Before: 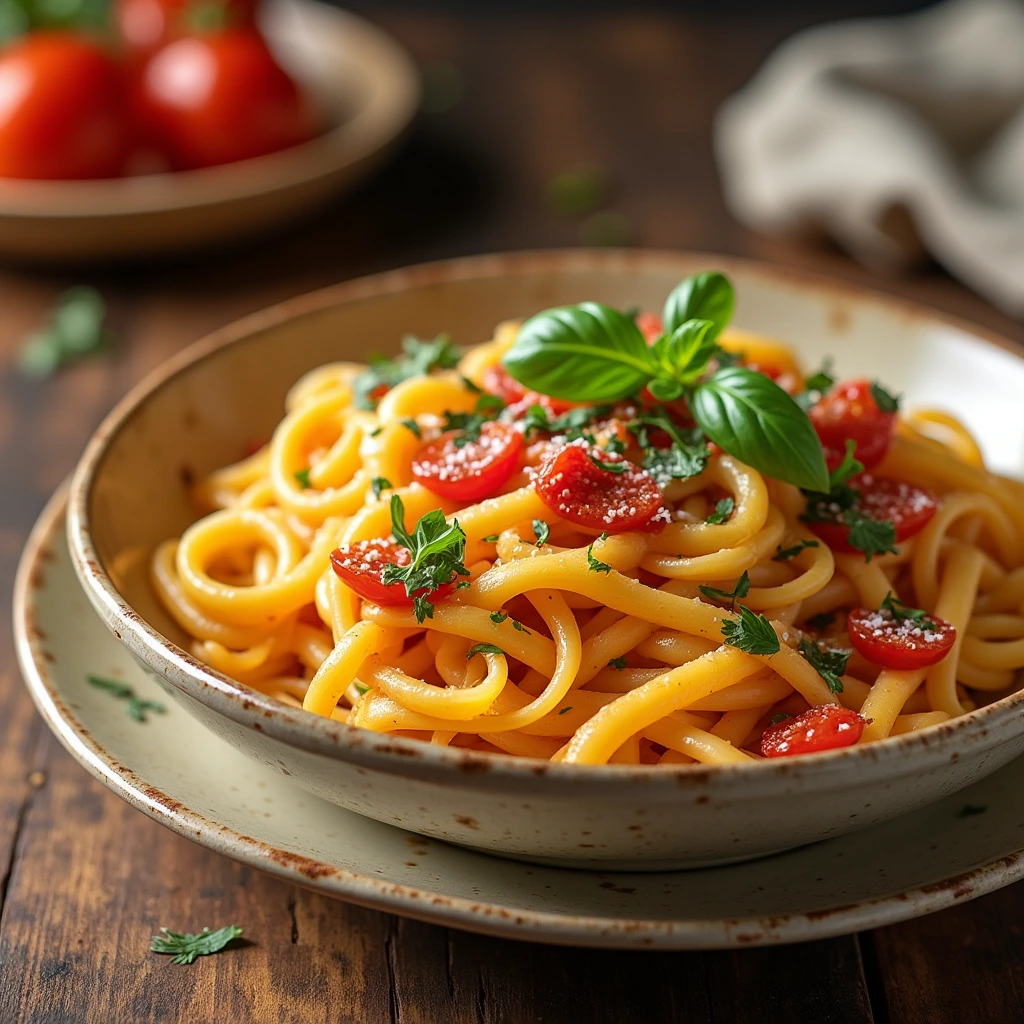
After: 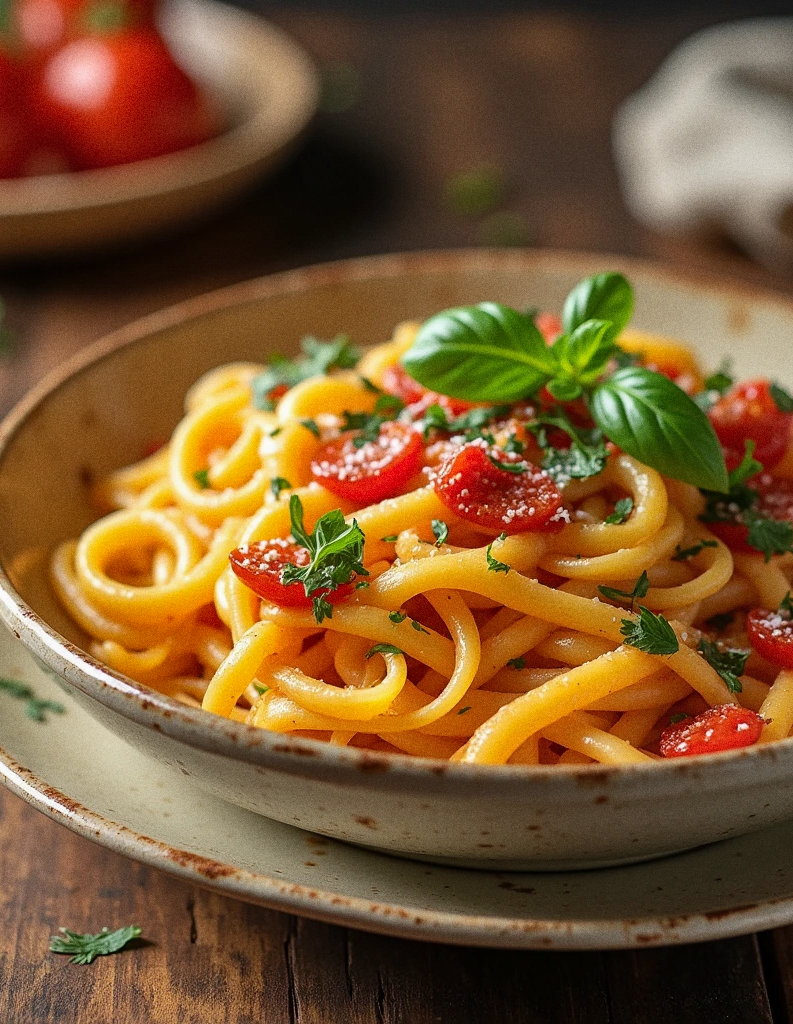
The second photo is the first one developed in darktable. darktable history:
shadows and highlights: shadows 43.71, white point adjustment -1.46, soften with gaussian
grain: coarseness 0.09 ISO
crop: left 9.88%, right 12.664%
